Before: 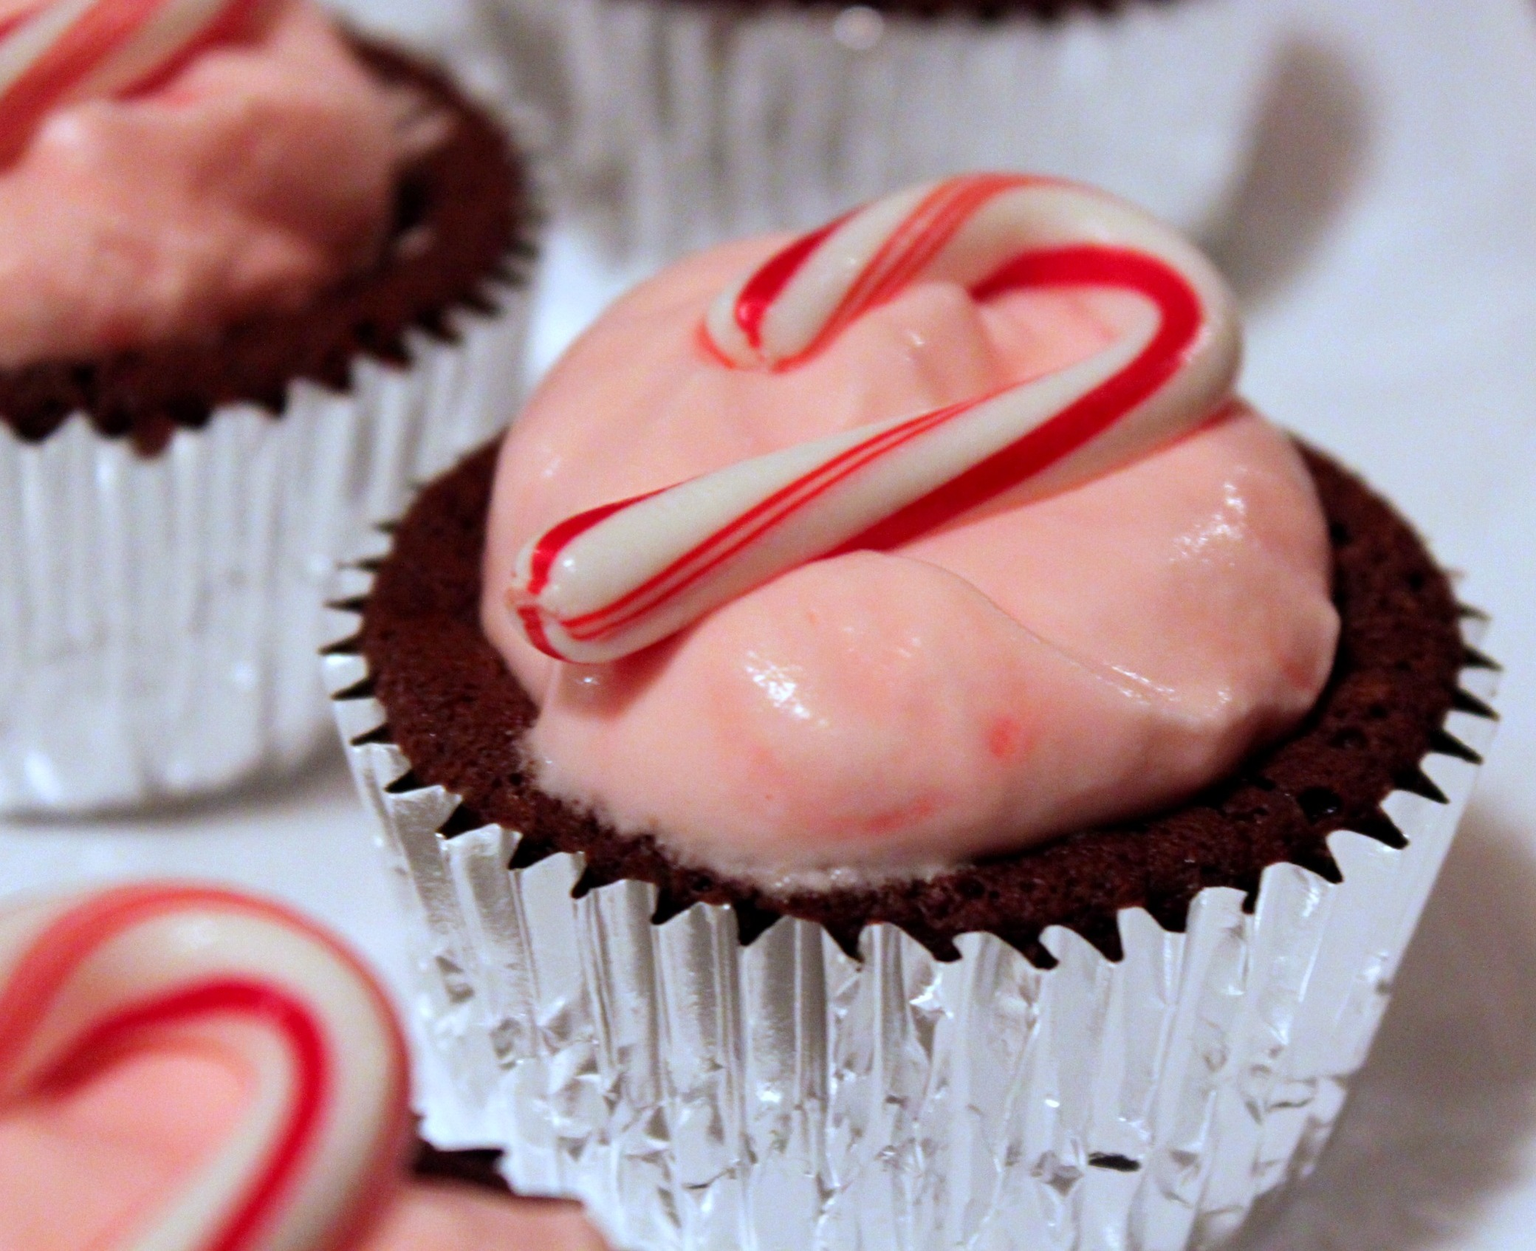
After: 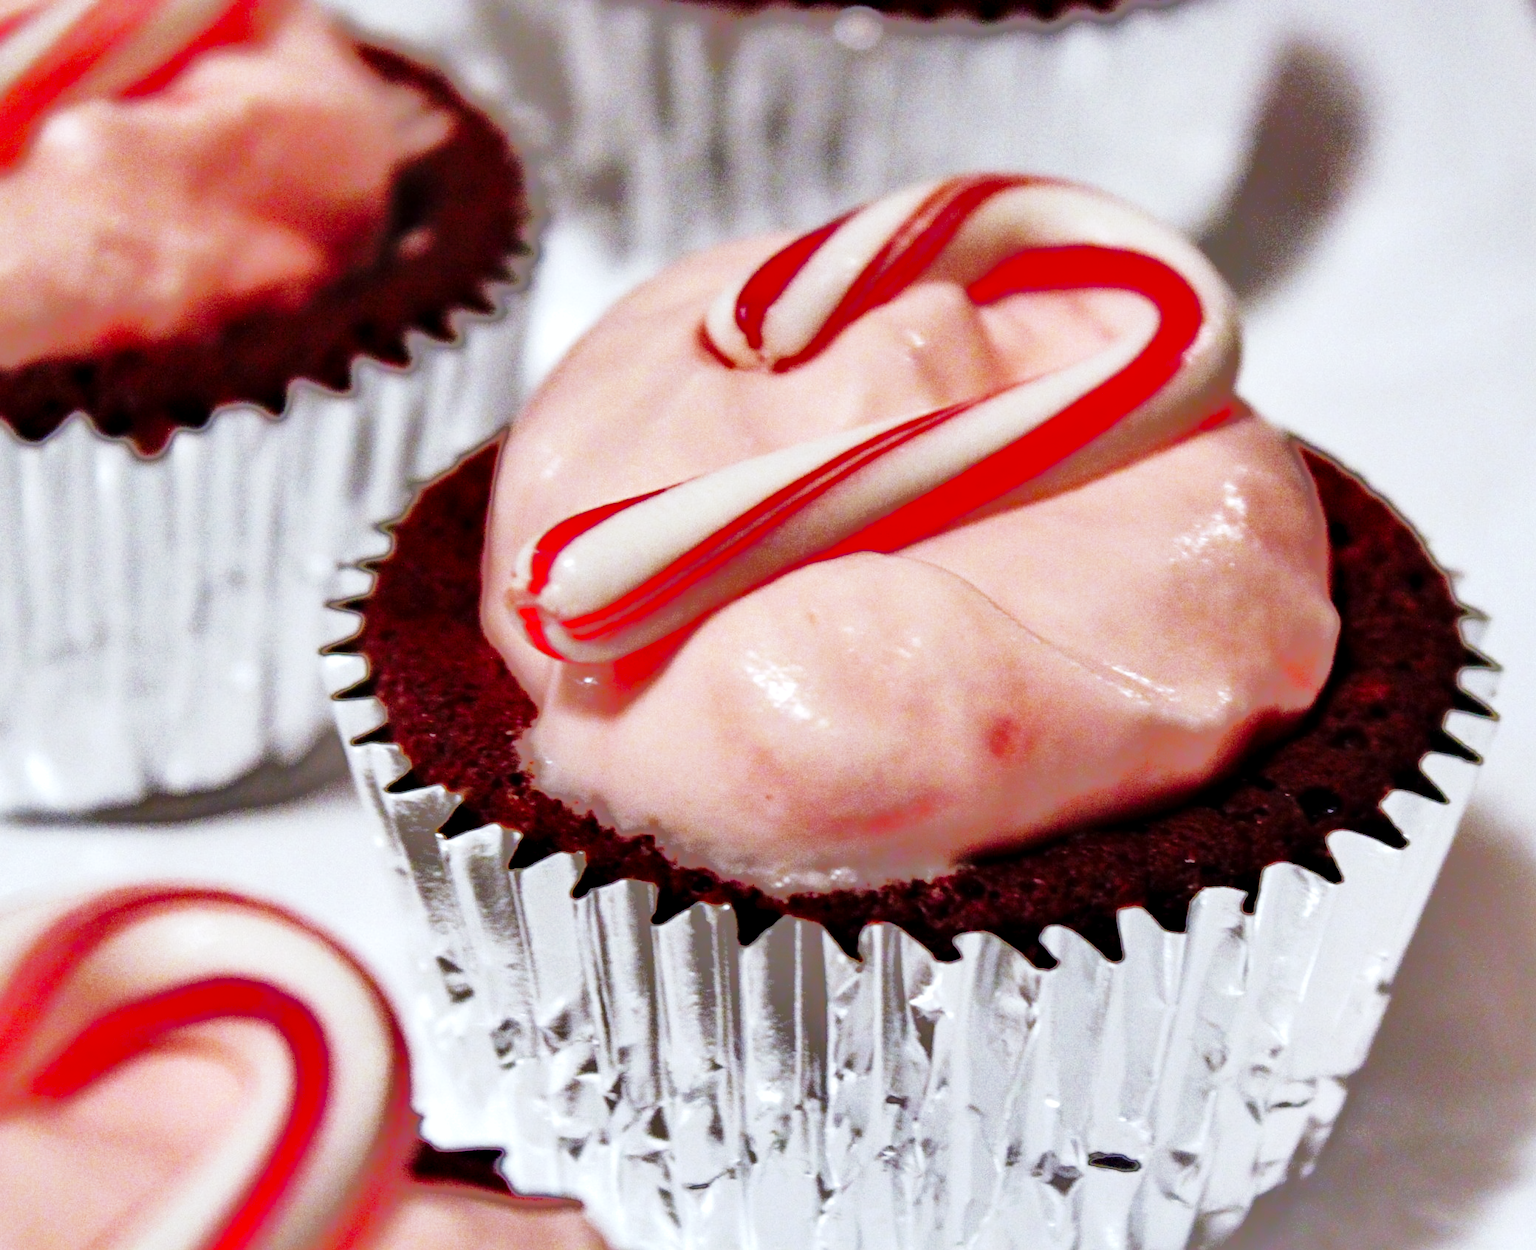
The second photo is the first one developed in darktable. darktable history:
shadows and highlights: shadows -19.91, highlights -73.15
base curve: curves: ch0 [(0, 0) (0.028, 0.03) (0.105, 0.232) (0.387, 0.748) (0.754, 0.968) (1, 1)], fusion 1, exposure shift 0.576, preserve colors none
